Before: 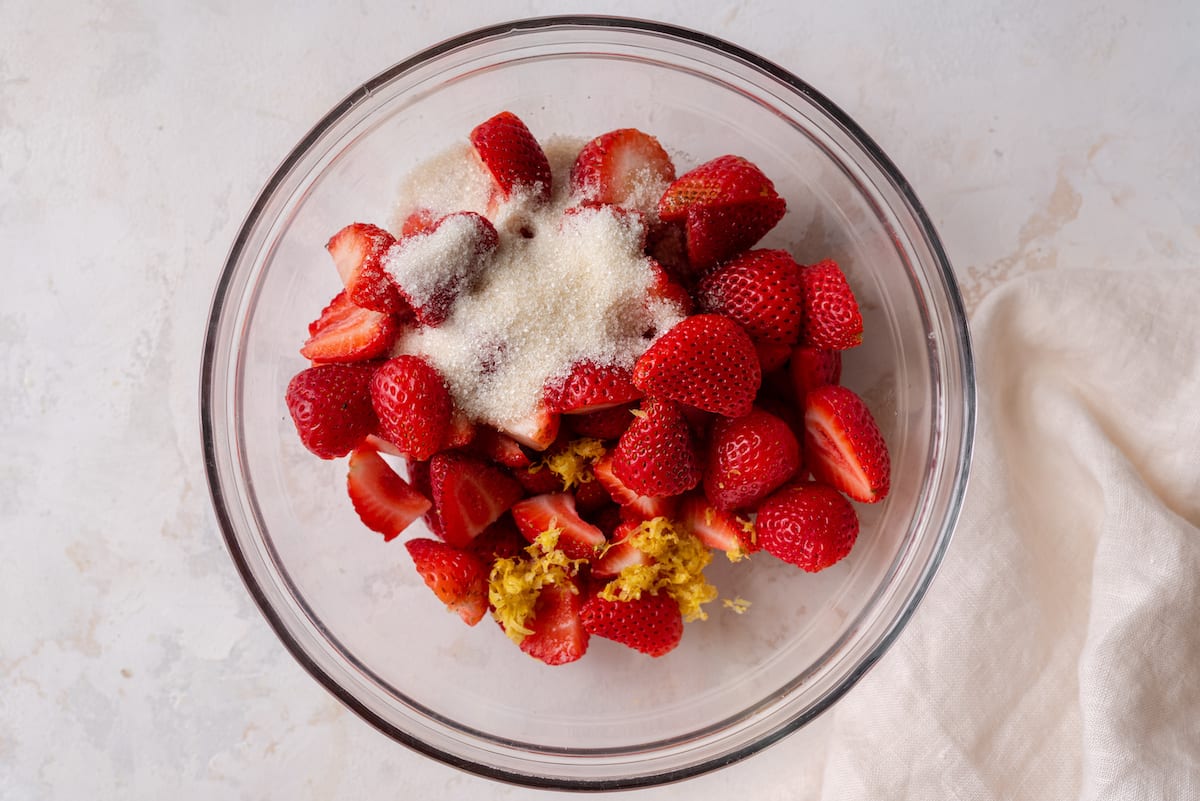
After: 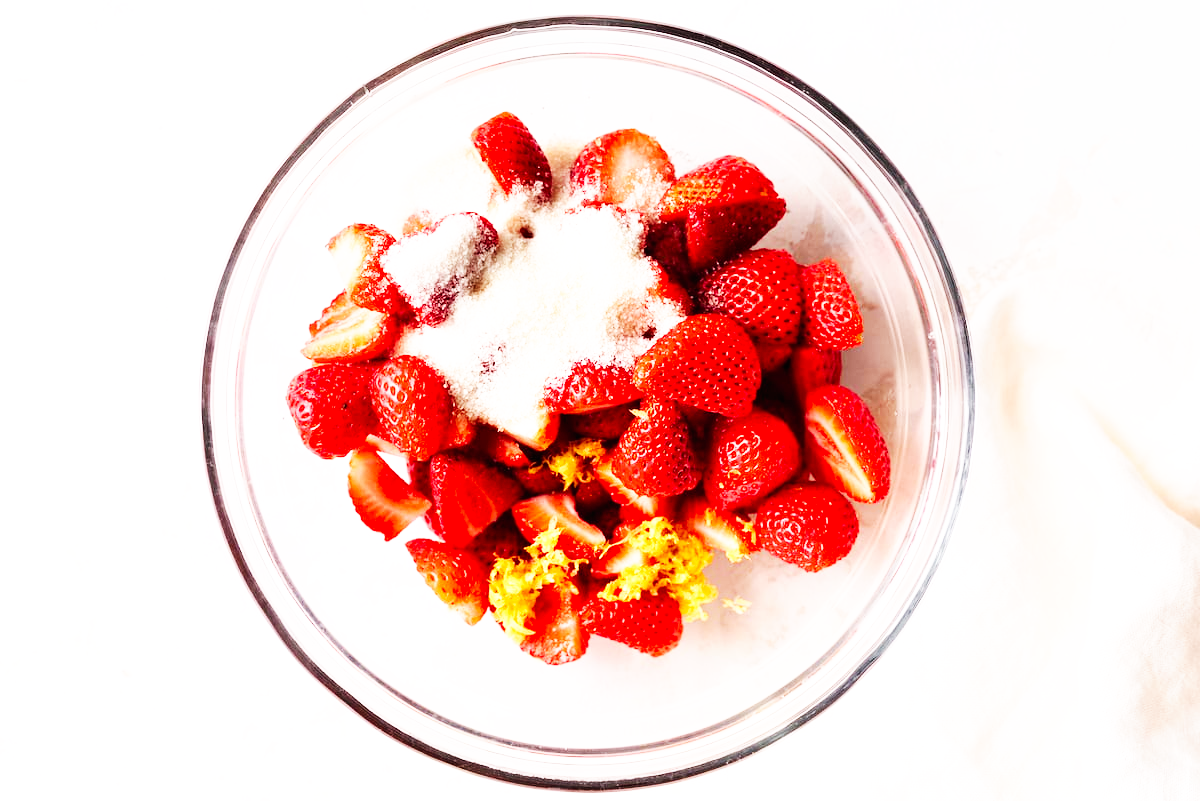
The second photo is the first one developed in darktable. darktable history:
base curve: curves: ch0 [(0, 0) (0.007, 0.004) (0.027, 0.03) (0.046, 0.07) (0.207, 0.54) (0.442, 0.872) (0.673, 0.972) (1, 1)], preserve colors none
exposure: black level correction 0, exposure 0.691 EV, compensate exposure bias true, compensate highlight preservation false
